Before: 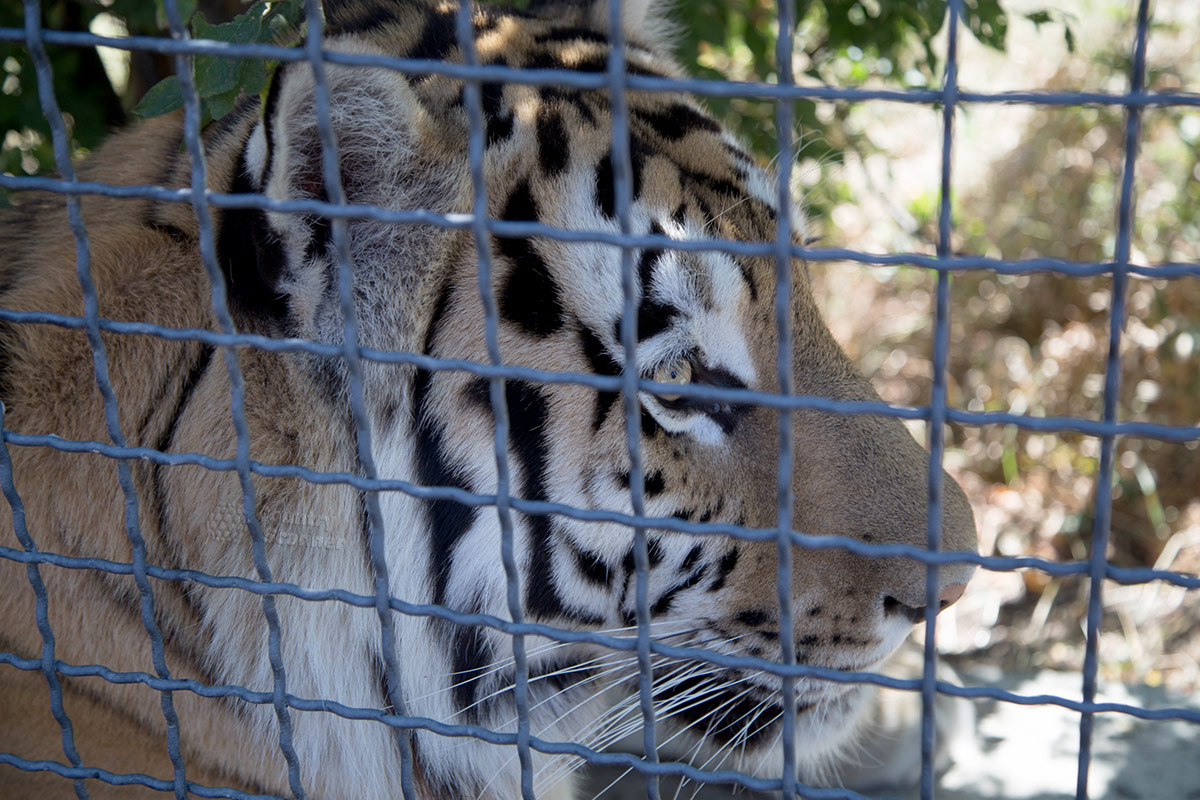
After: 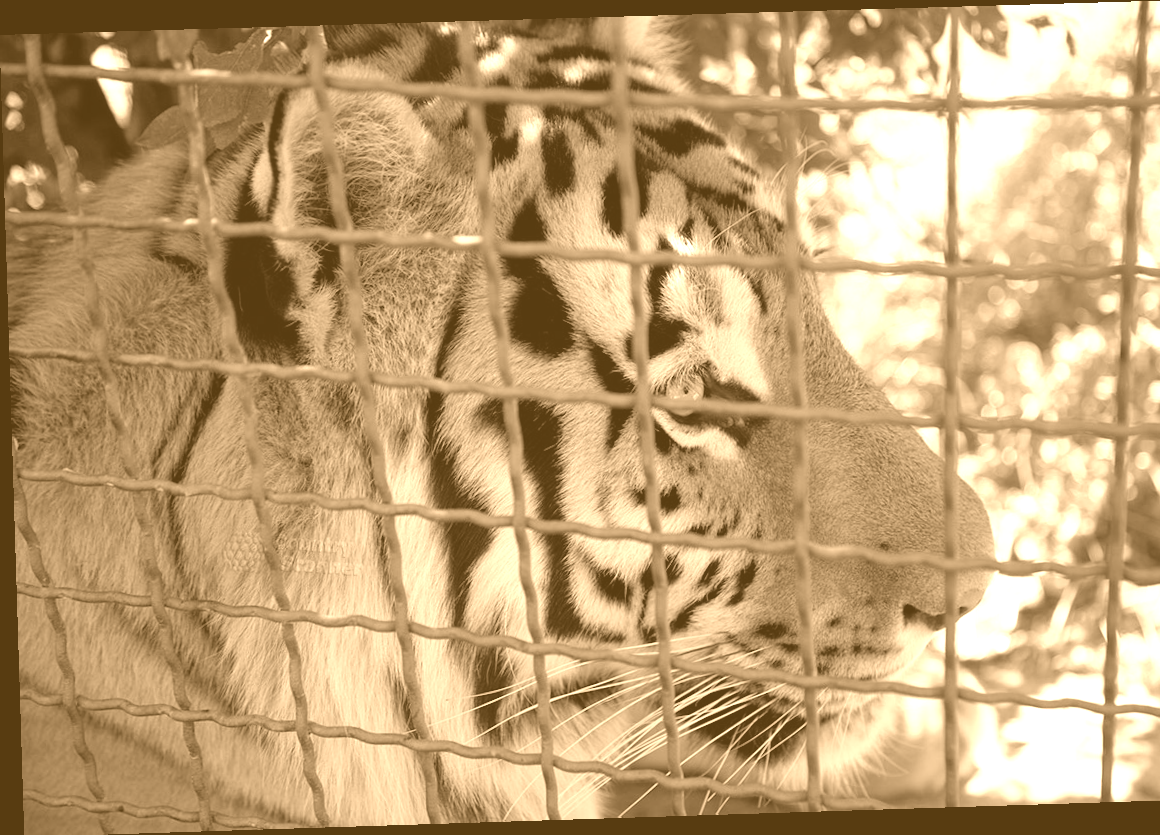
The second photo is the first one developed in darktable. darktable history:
colorize: hue 28.8°, source mix 100%
crop and rotate: right 5.167%
color correction: highlights a* -2.68, highlights b* 2.57
rotate and perspective: rotation -1.77°, lens shift (horizontal) 0.004, automatic cropping off
